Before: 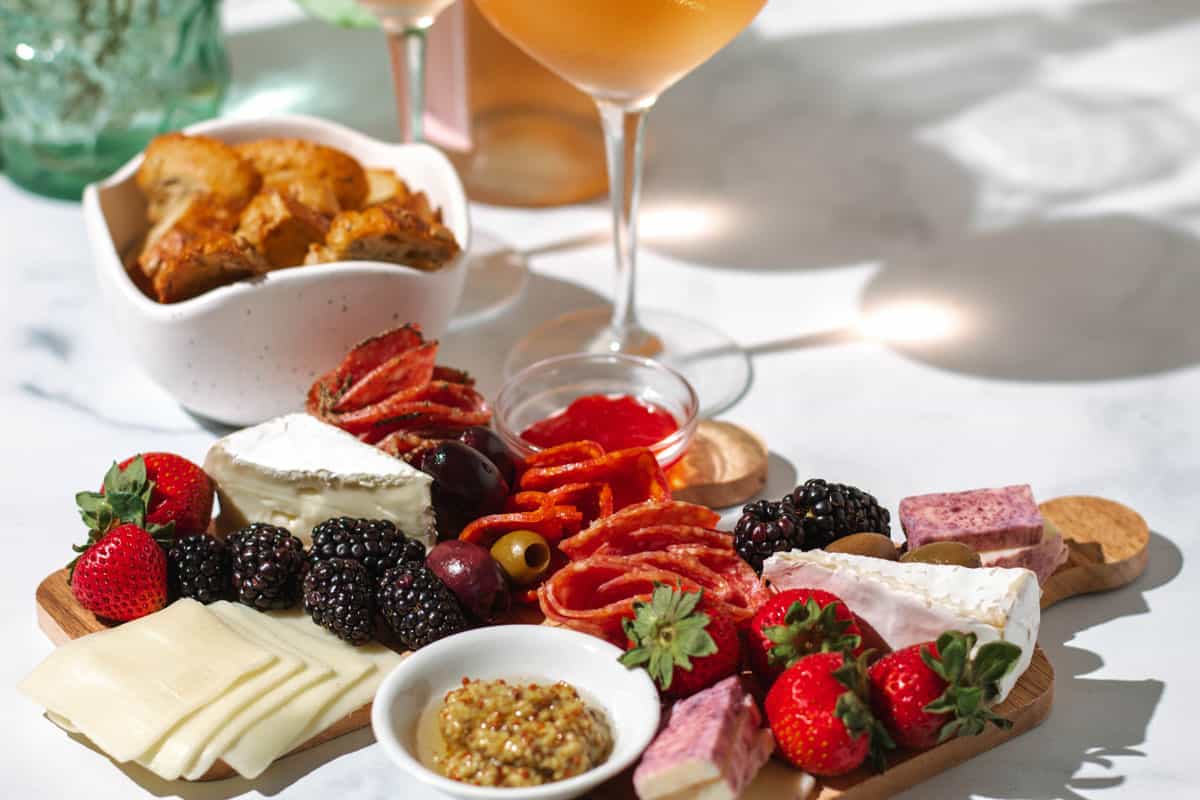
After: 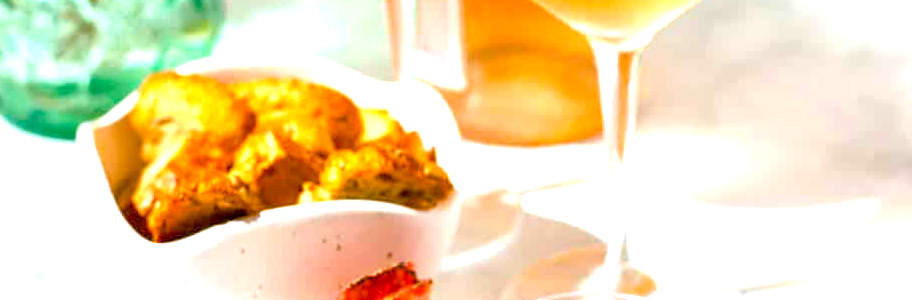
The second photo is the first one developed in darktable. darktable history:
color calibration: illuminant same as pipeline (D50), x 0.345, y 0.358, temperature 4972.62 K
color balance rgb: shadows lift › chroma 3.159%, shadows lift › hue 278°, perceptual saturation grading › global saturation 20%, perceptual saturation grading › highlights -24.723%, perceptual saturation grading › shadows 50.095%, global vibrance 45.132%
crop: left 0.58%, top 7.645%, right 23.41%, bottom 54.746%
exposure: black level correction 0.008, exposure 1.419 EV, compensate exposure bias true, compensate highlight preservation false
